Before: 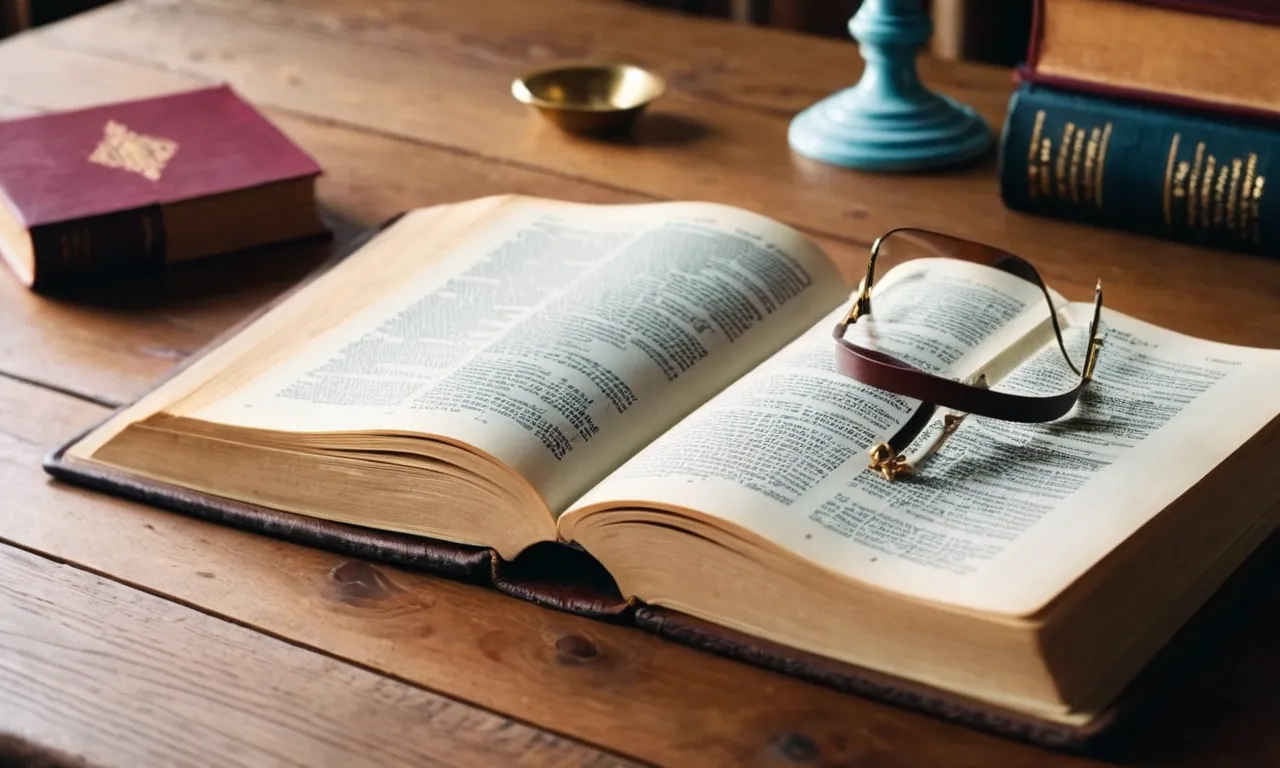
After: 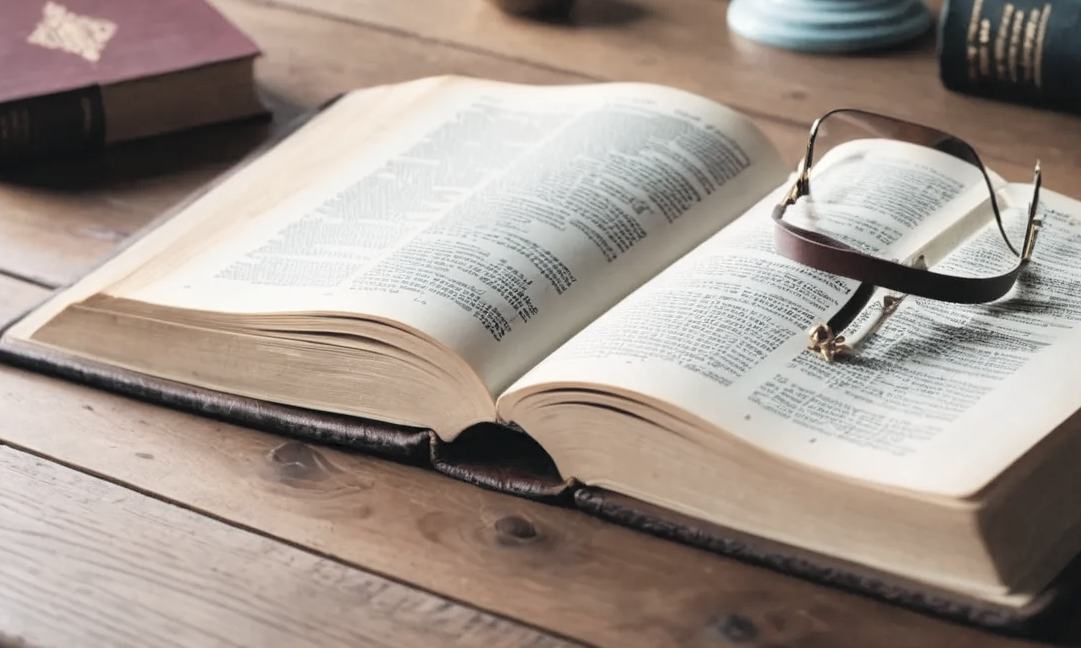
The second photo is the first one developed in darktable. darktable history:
contrast brightness saturation: brightness 0.18, saturation -0.5
crop and rotate: left 4.842%, top 15.51%, right 10.668%
base curve: curves: ch0 [(0, 0) (0.989, 0.992)], preserve colors none
